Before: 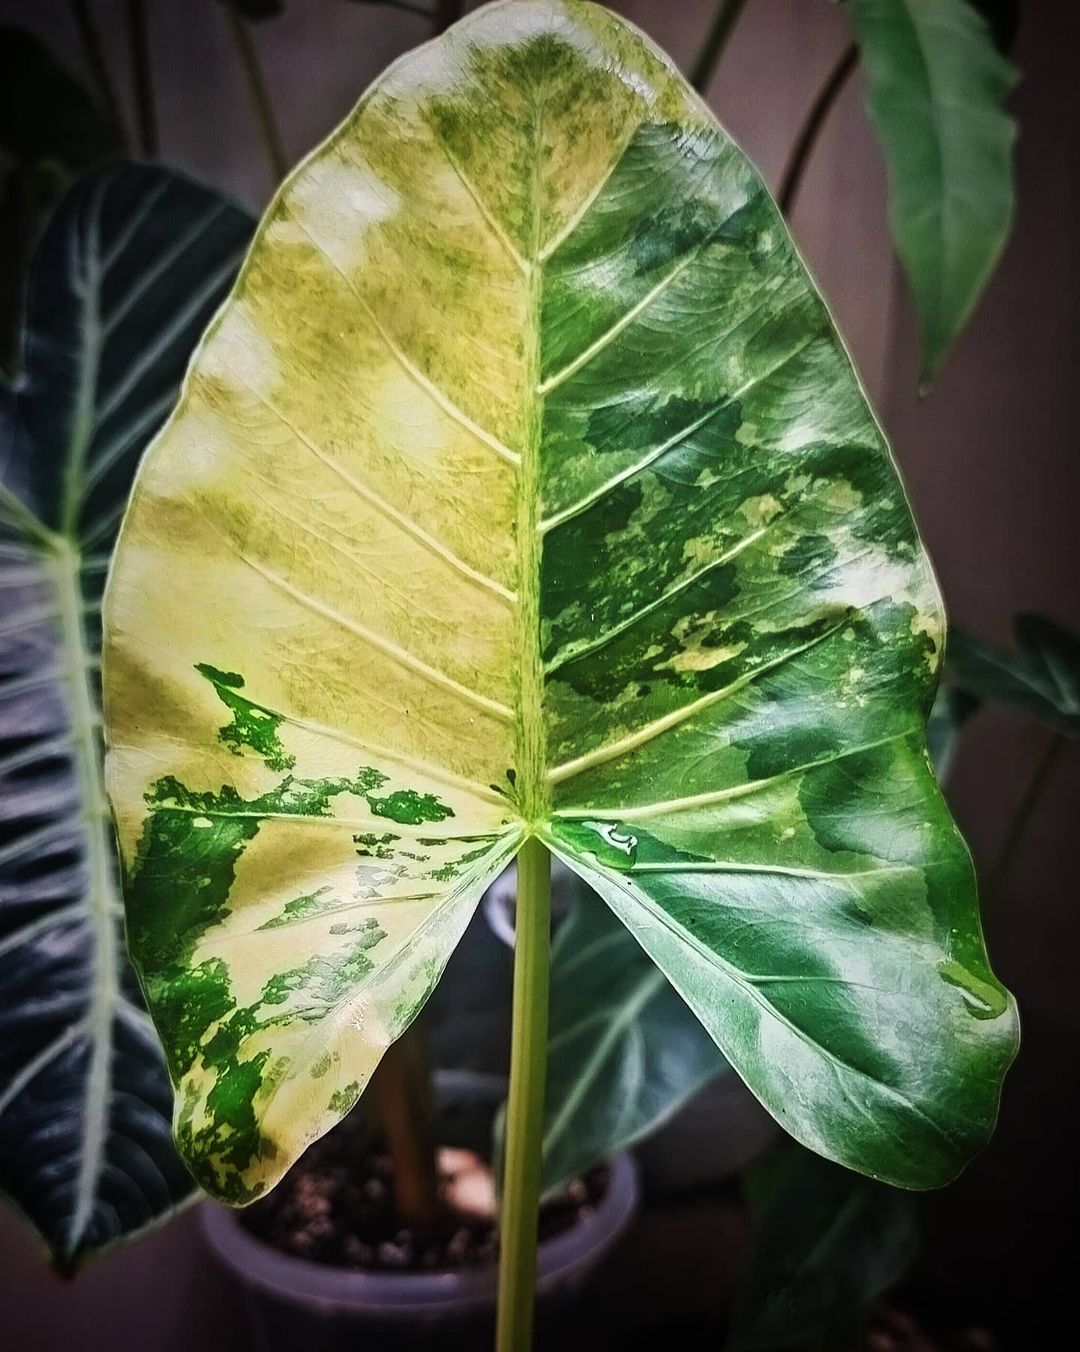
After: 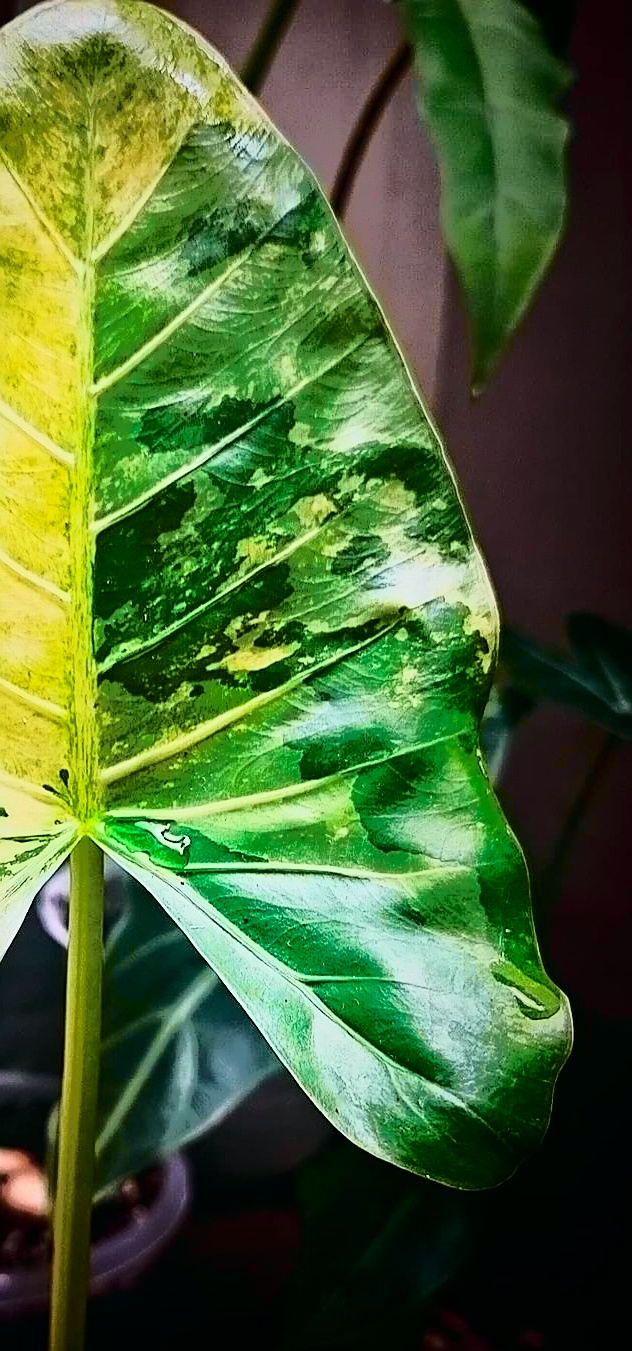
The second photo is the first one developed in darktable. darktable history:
tone curve: curves: ch0 [(0, 0) (0.081, 0.033) (0.192, 0.124) (0.283, 0.238) (0.407, 0.476) (0.495, 0.521) (0.661, 0.756) (0.788, 0.87) (1, 0.951)]; ch1 [(0, 0) (0.161, 0.092) (0.35, 0.33) (0.392, 0.392) (0.427, 0.426) (0.479, 0.472) (0.505, 0.497) (0.521, 0.524) (0.567, 0.56) (0.583, 0.592) (0.625, 0.627) (0.678, 0.733) (1, 1)]; ch2 [(0, 0) (0.346, 0.362) (0.404, 0.427) (0.502, 0.499) (0.531, 0.523) (0.544, 0.561) (0.58, 0.59) (0.629, 0.642) (0.717, 0.678) (1, 1)], color space Lab, independent channels, preserve colors none
color balance rgb: linear chroma grading › global chroma 15%, perceptual saturation grading › global saturation 30%
crop: left 41.402%
sharpen: on, module defaults
